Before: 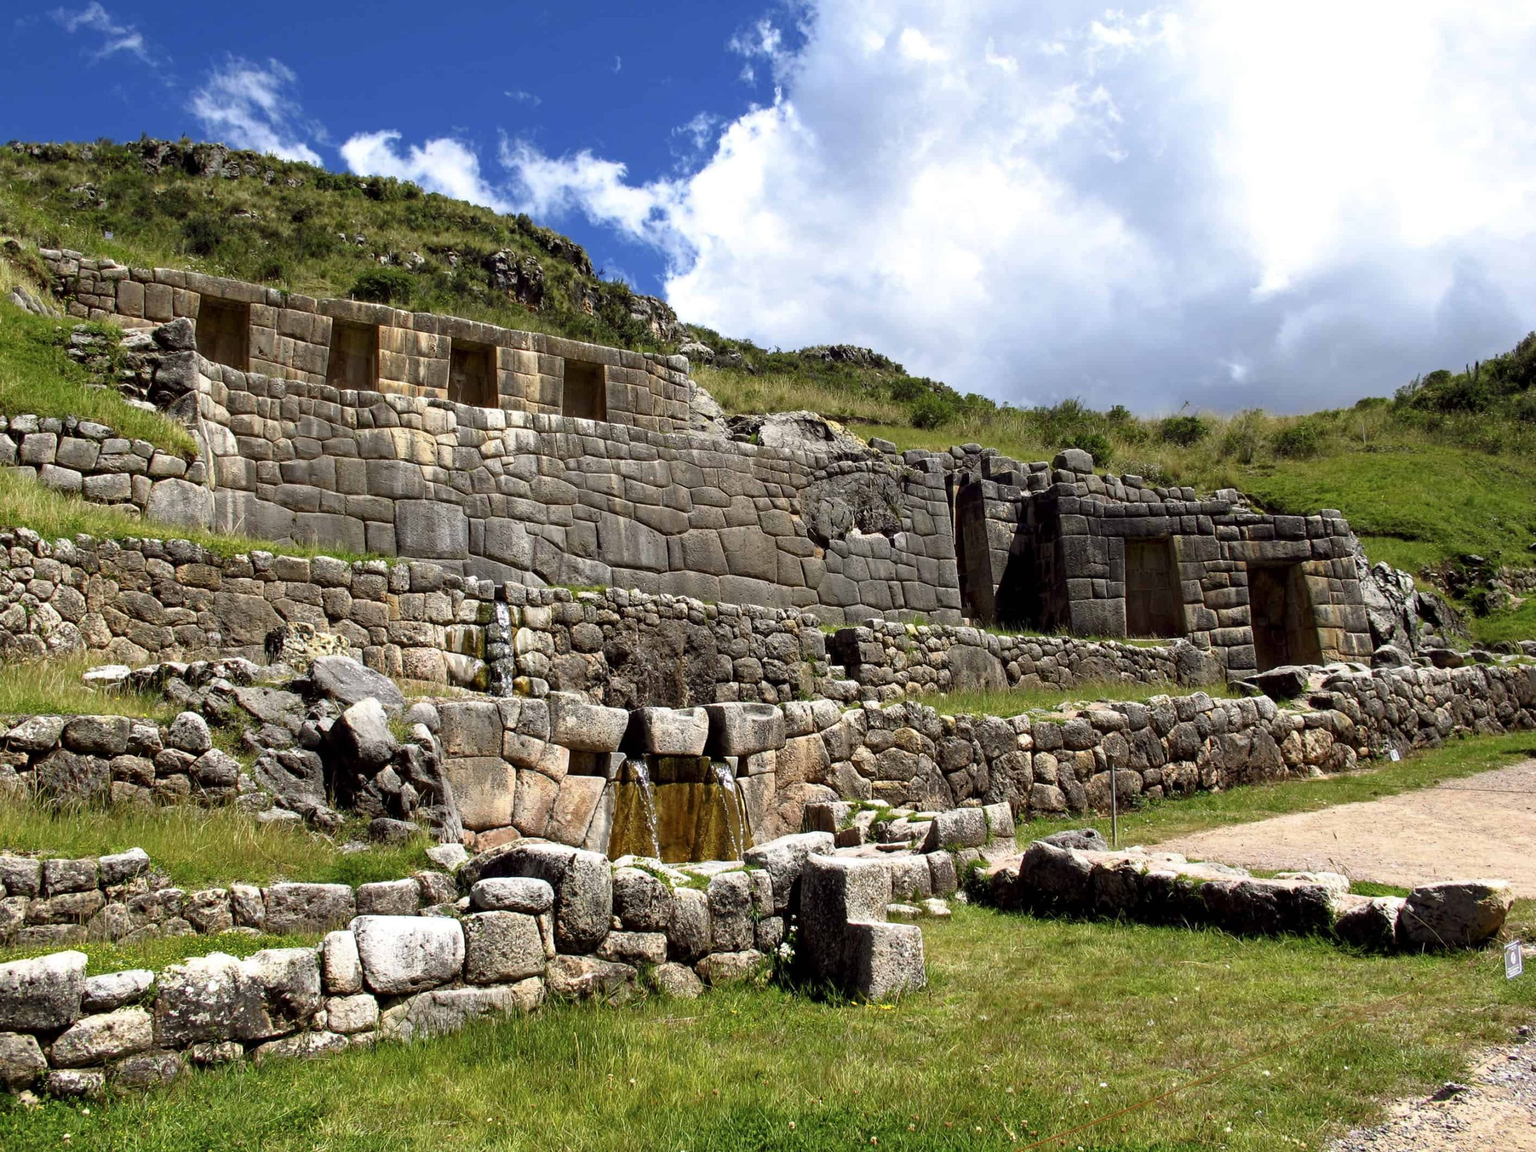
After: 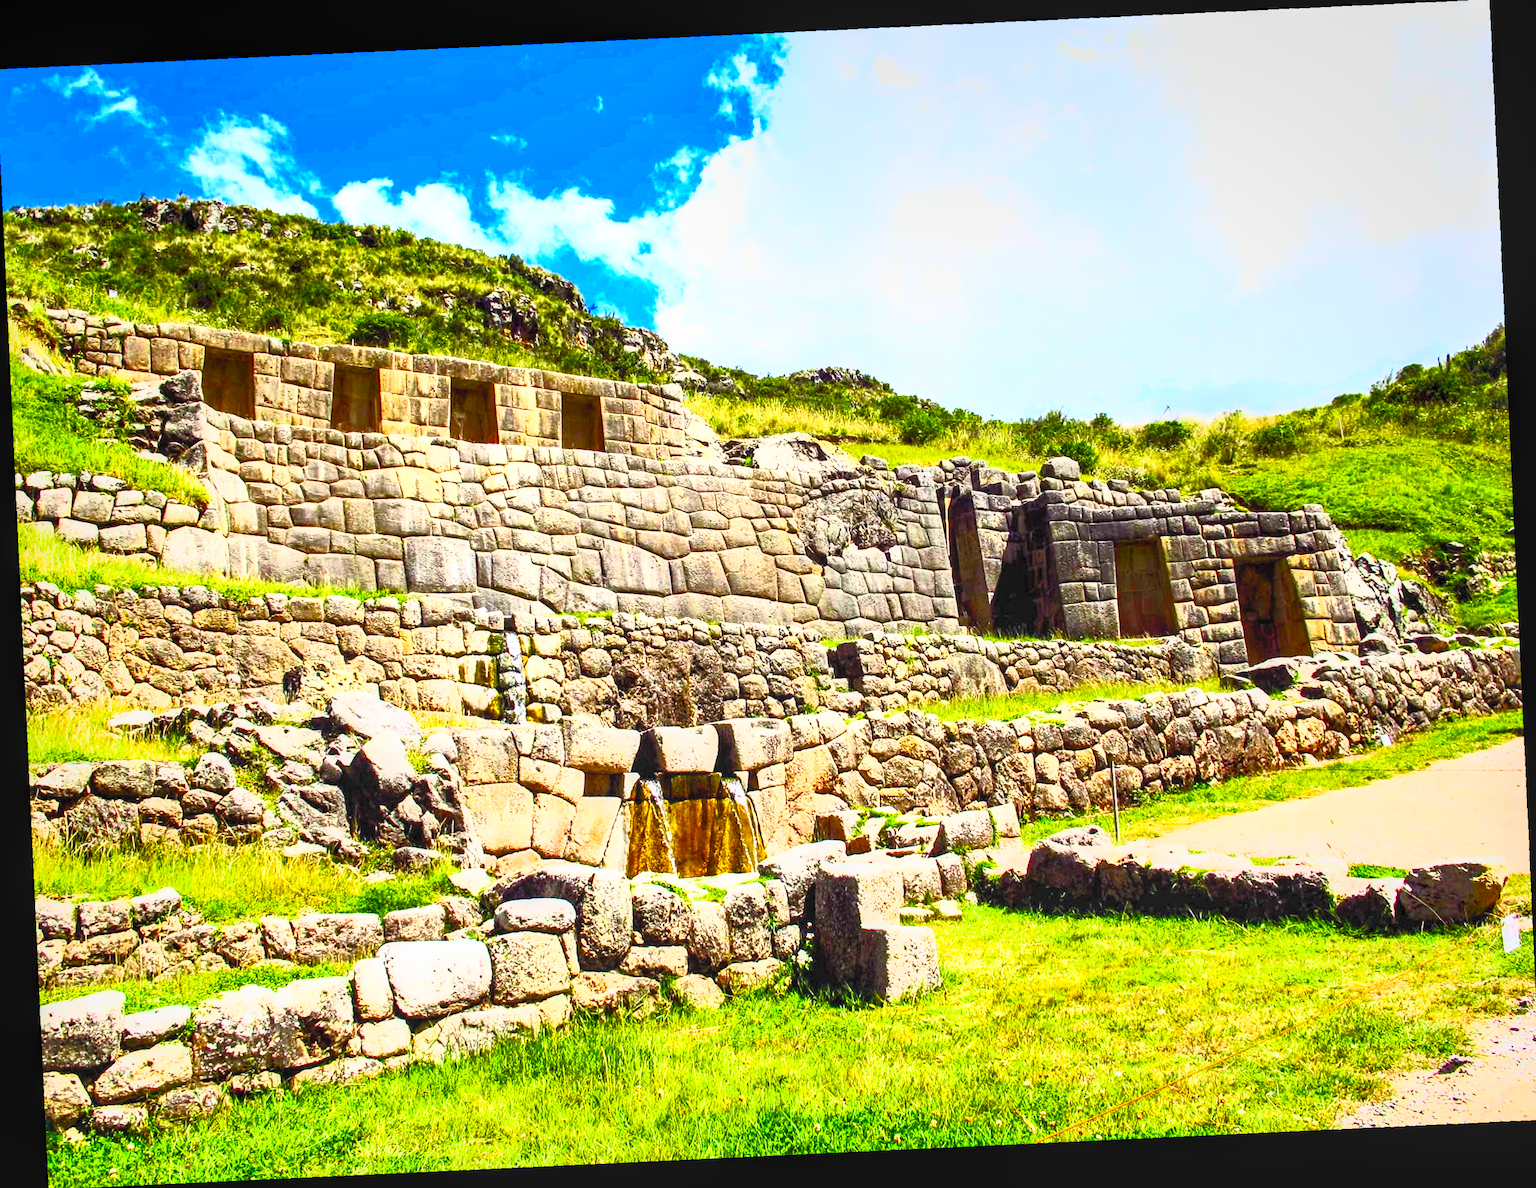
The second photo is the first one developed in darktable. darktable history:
color balance rgb: perceptual saturation grading › global saturation 20%, perceptual saturation grading › highlights -50%, perceptual saturation grading › shadows 30%, perceptual brilliance grading › global brilliance 10%, perceptual brilliance grading › shadows 15%
rotate and perspective: rotation -3.18°, automatic cropping off
contrast brightness saturation: contrast 1, brightness 1, saturation 1
local contrast: on, module defaults
exposure: compensate highlight preservation false
crop and rotate: angle -0.5°
shadows and highlights: shadows 10, white point adjustment 1, highlights -40
